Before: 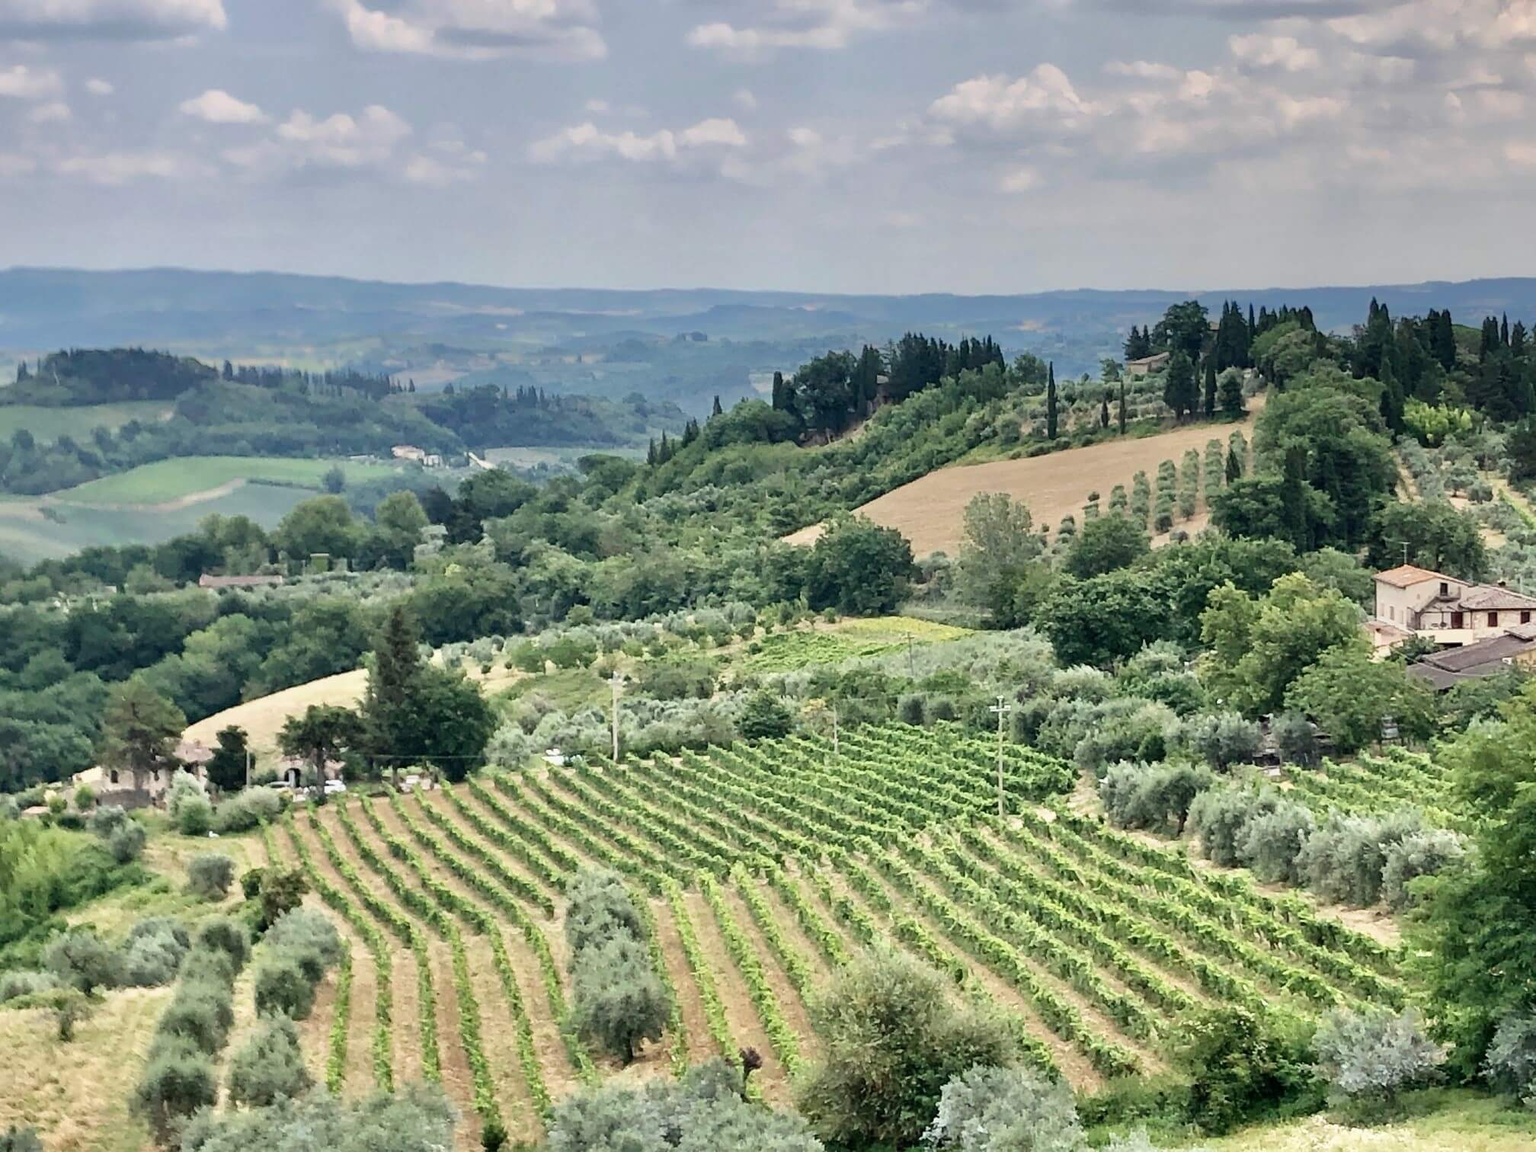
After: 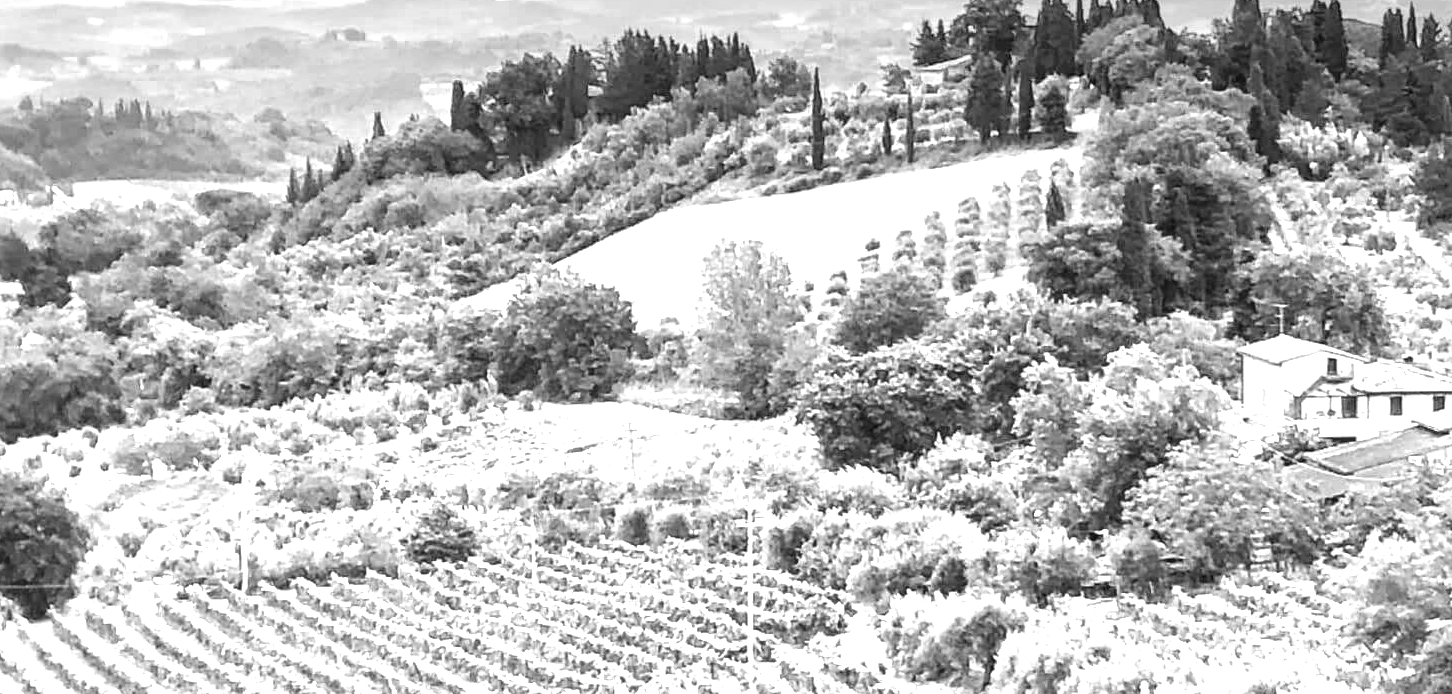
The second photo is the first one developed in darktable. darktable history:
exposure: black level correction 0, exposure 1.5 EV, compensate highlight preservation false
local contrast: on, module defaults
crop and rotate: left 27.938%, top 27.046%, bottom 27.046%
monochrome: on, module defaults
